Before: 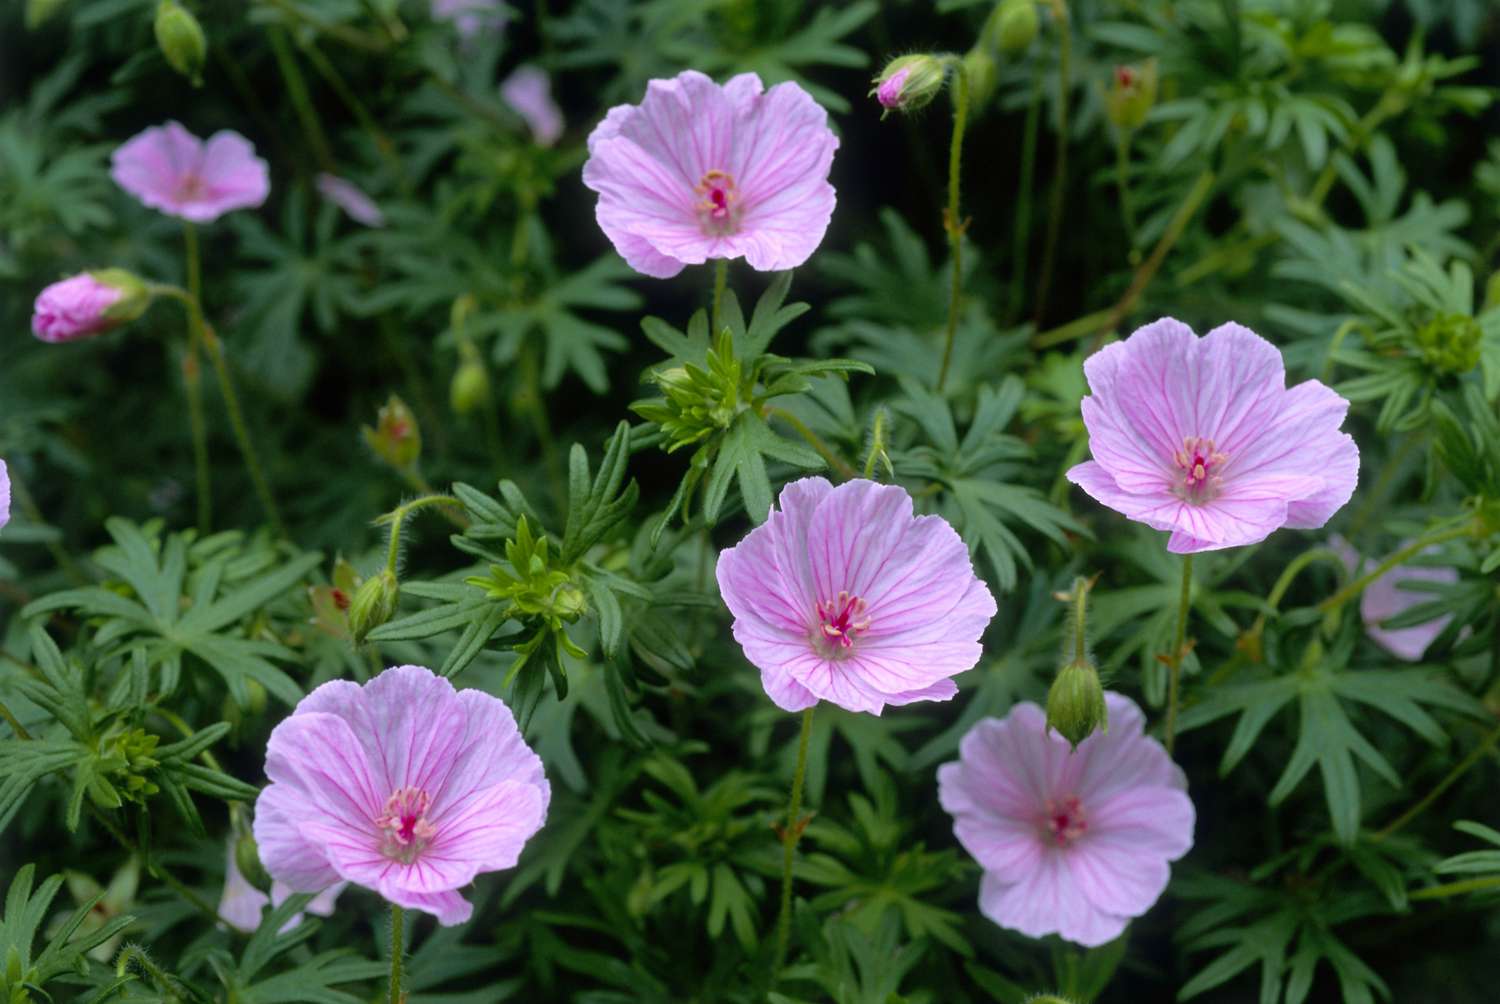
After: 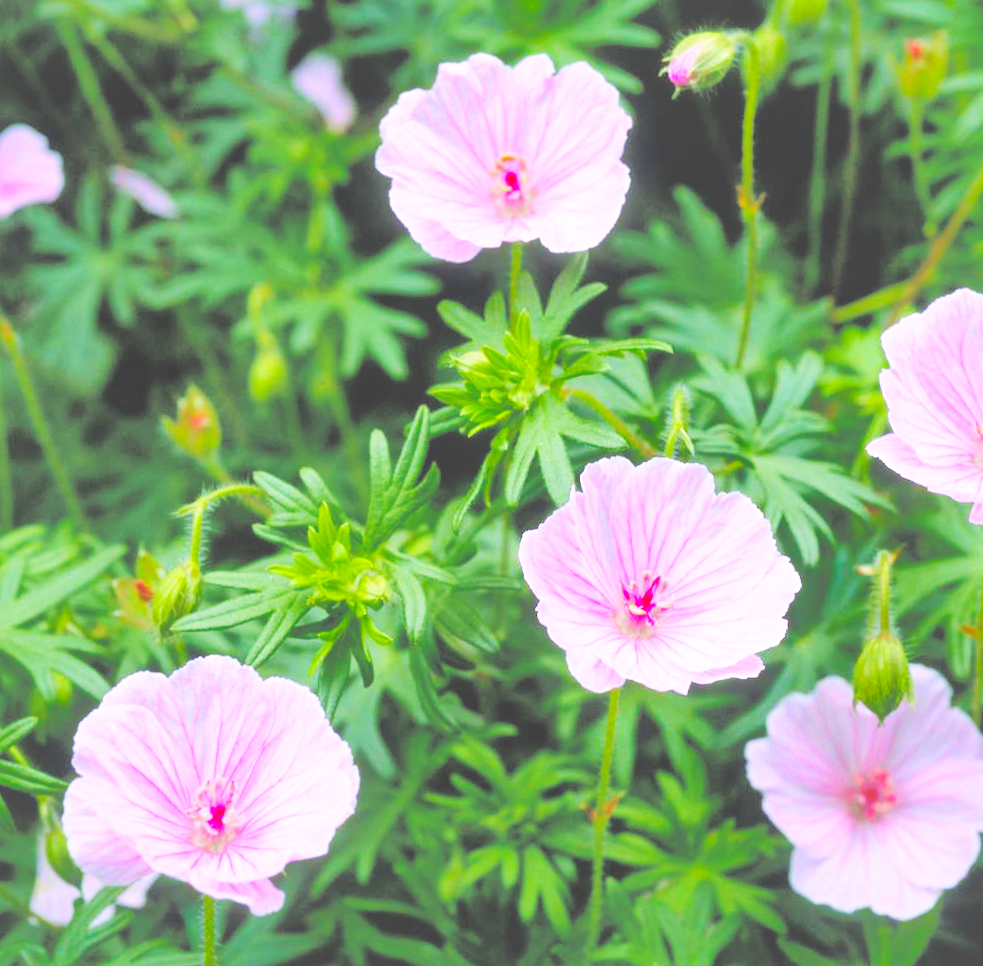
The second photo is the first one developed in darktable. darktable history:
contrast brightness saturation: brightness 1
crop and rotate: left 12.673%, right 20.66%
rotate and perspective: rotation -1.42°, crop left 0.016, crop right 0.984, crop top 0.035, crop bottom 0.965
shadows and highlights: shadows 60, highlights -60
base curve: curves: ch0 [(0, 0.003) (0.001, 0.002) (0.006, 0.004) (0.02, 0.022) (0.048, 0.086) (0.094, 0.234) (0.162, 0.431) (0.258, 0.629) (0.385, 0.8) (0.548, 0.918) (0.751, 0.988) (1, 1)], preserve colors none
